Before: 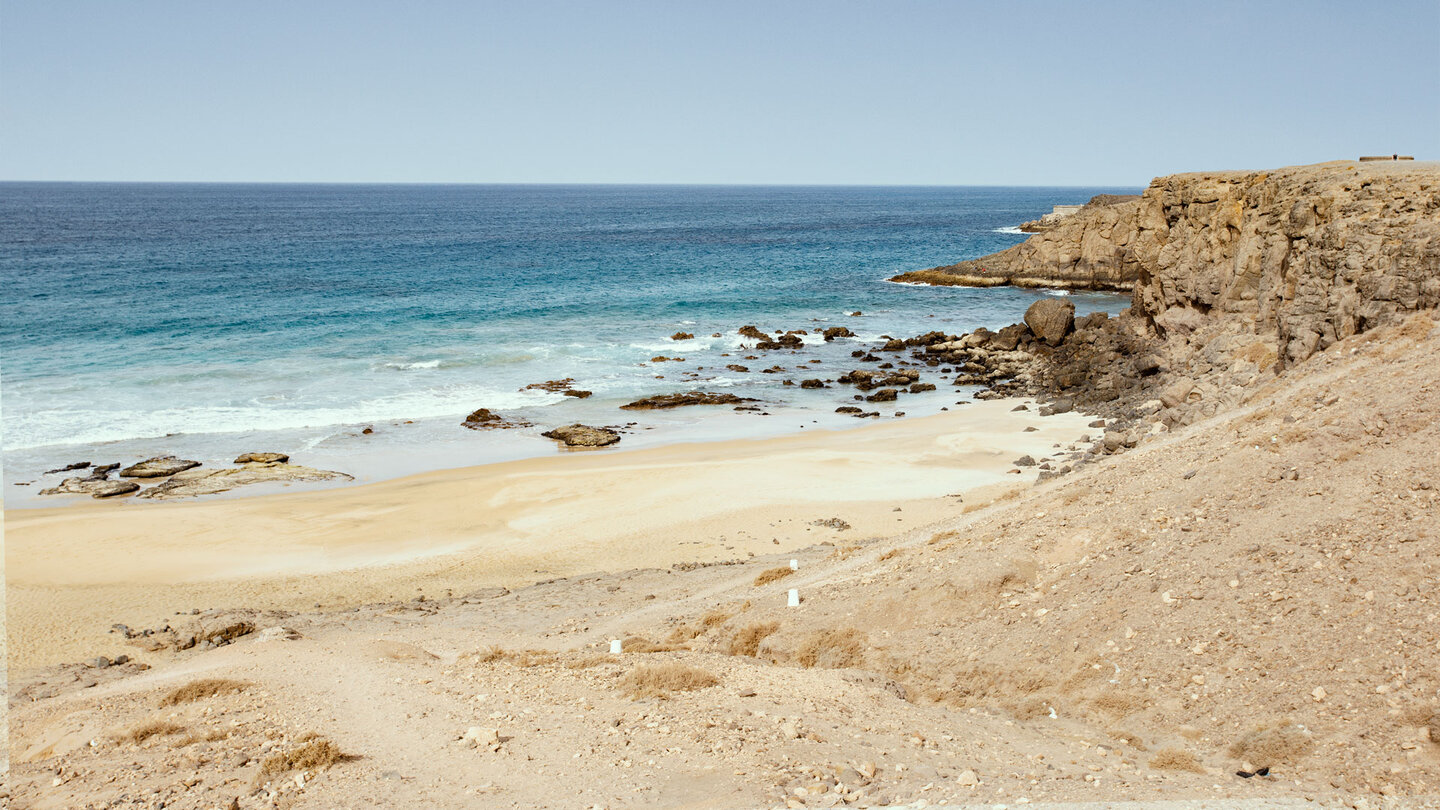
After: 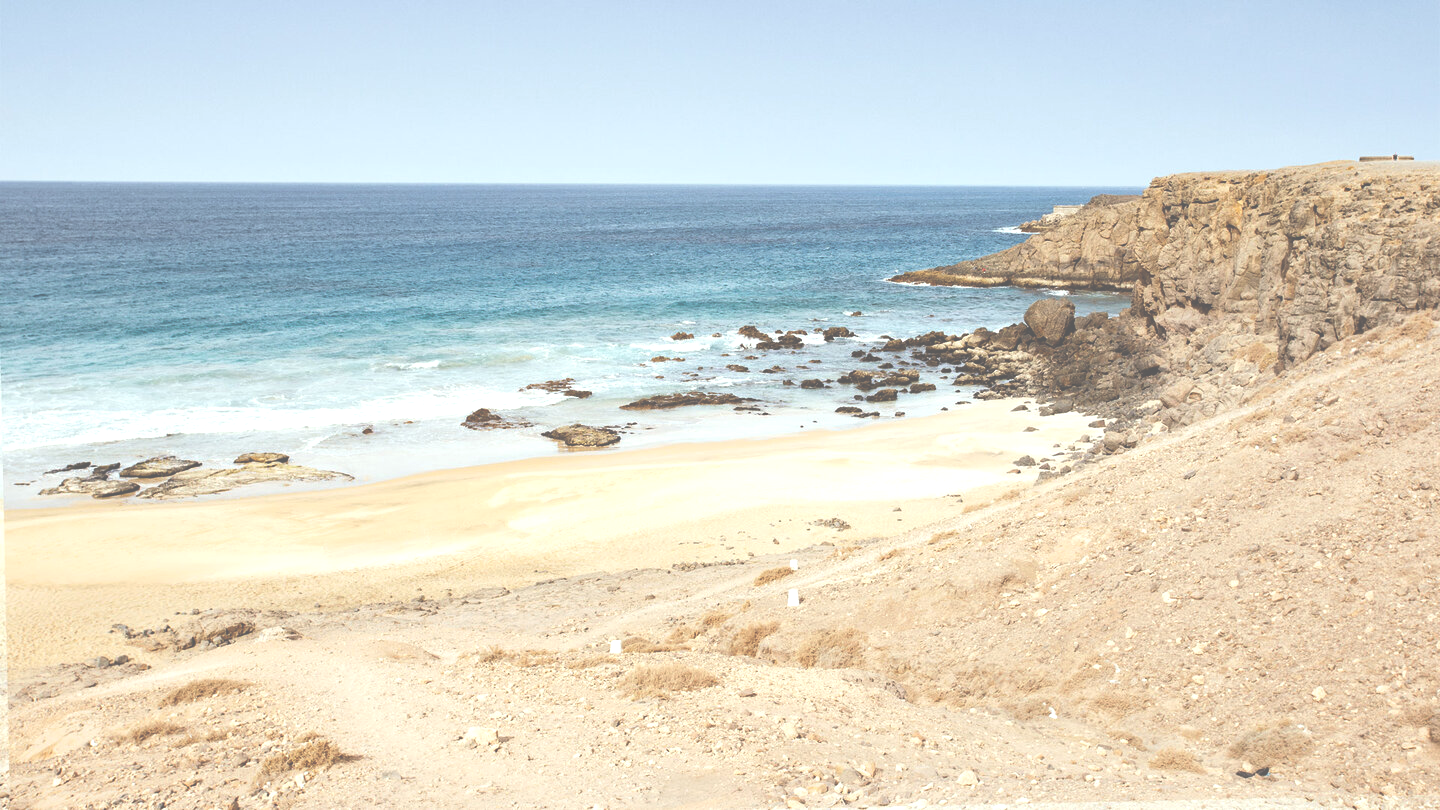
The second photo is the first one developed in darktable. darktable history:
exposure: black level correction -0.085, compensate highlight preservation false
tone equalizer: -8 EV -0.451 EV, -7 EV -0.369 EV, -6 EV -0.335 EV, -5 EV -0.226 EV, -3 EV 0.229 EV, -2 EV 0.324 EV, -1 EV 0.38 EV, +0 EV 0.42 EV
